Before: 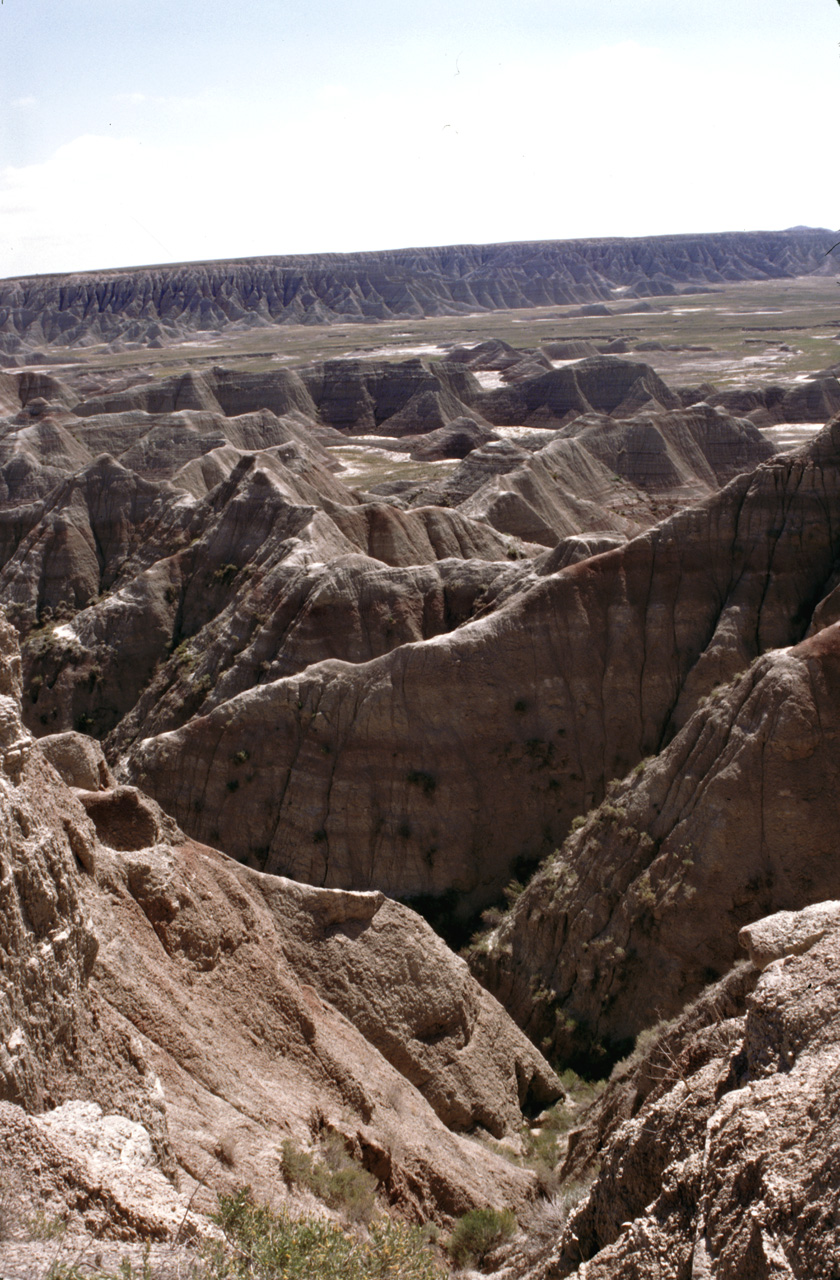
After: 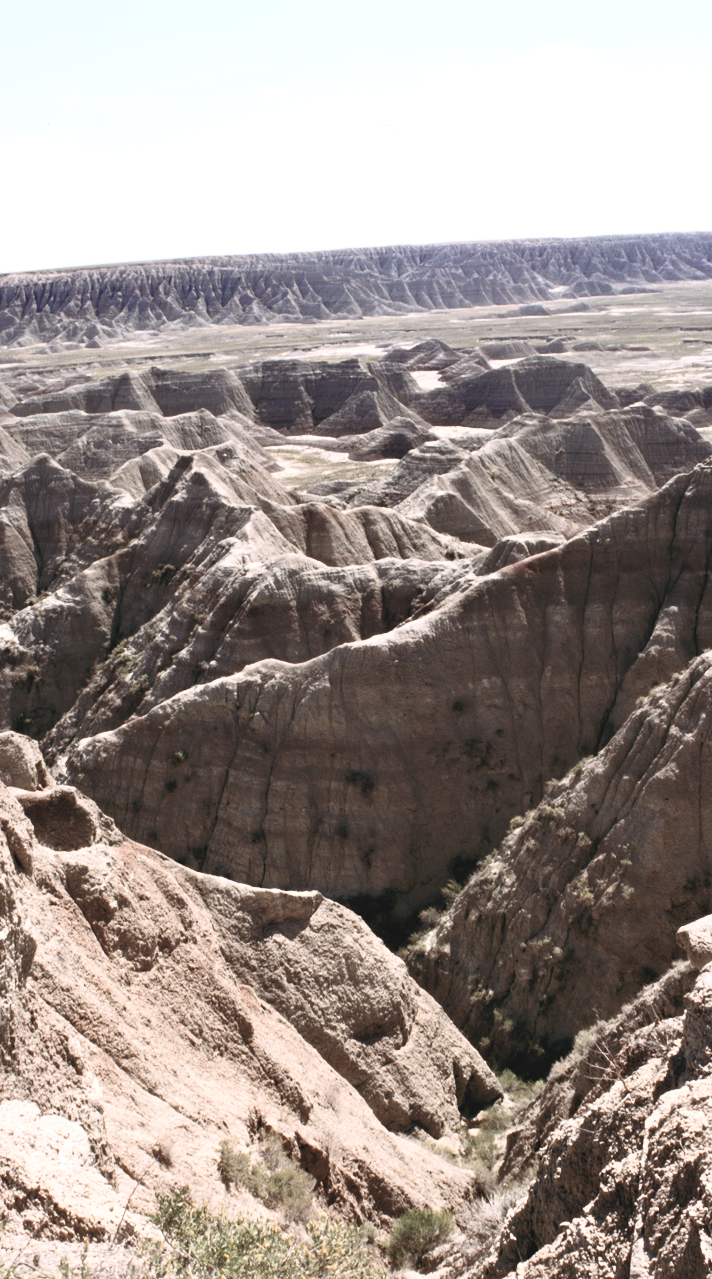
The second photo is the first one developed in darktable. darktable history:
crop: left 7.413%, right 7.825%
contrast brightness saturation: contrast 0.43, brightness 0.557, saturation -0.194
